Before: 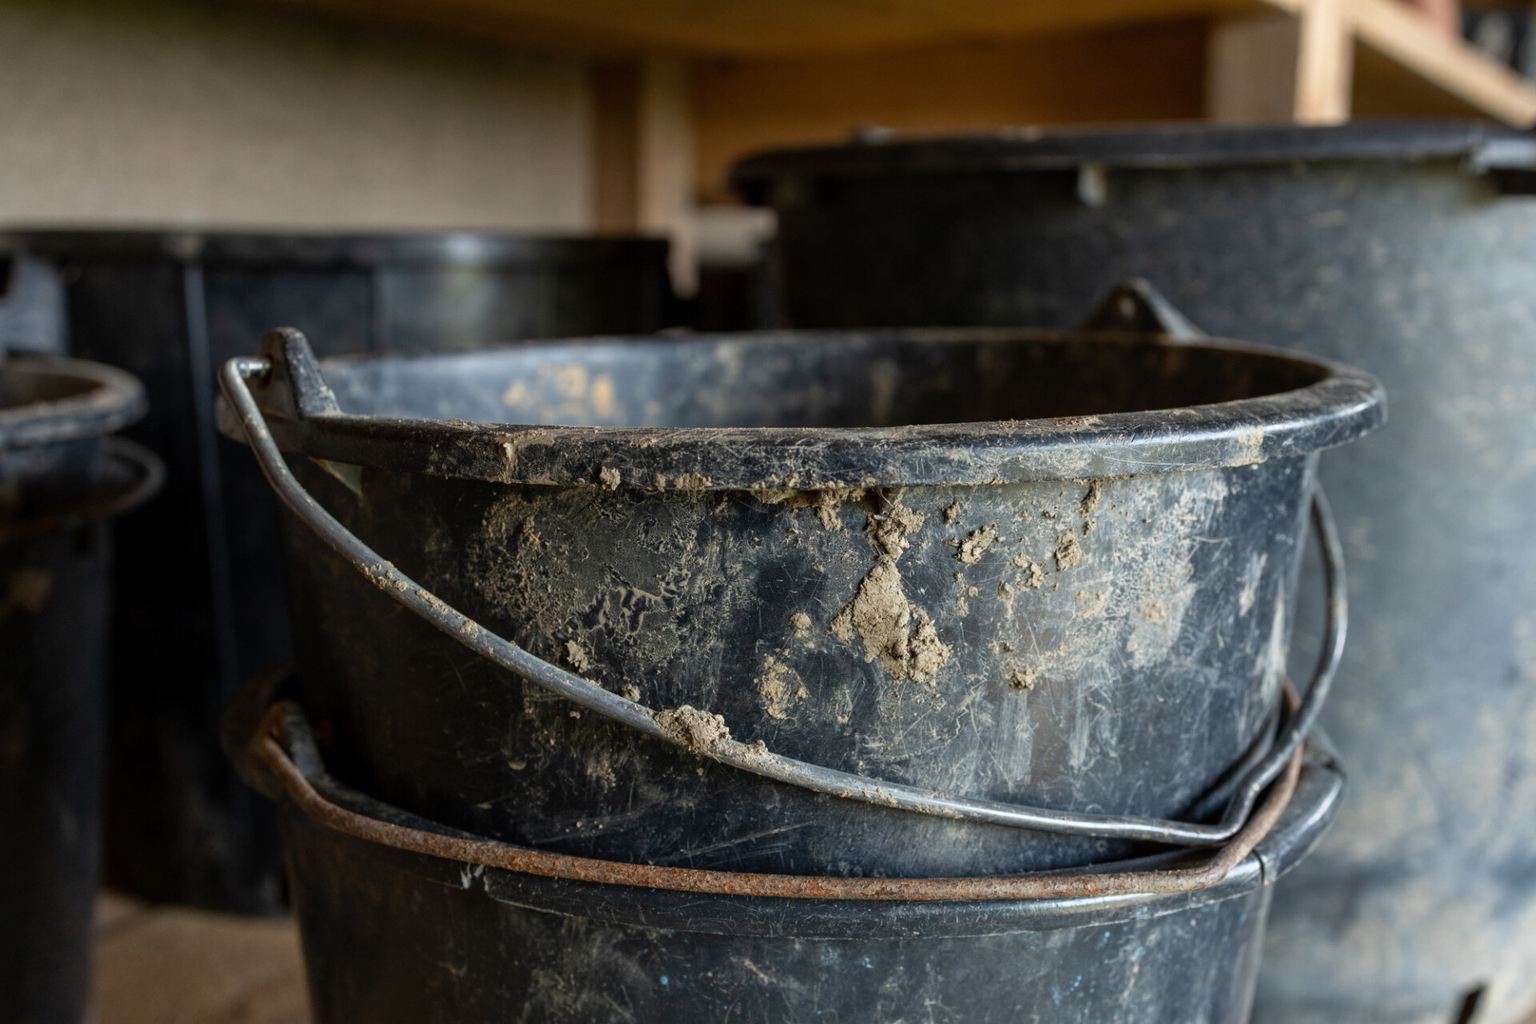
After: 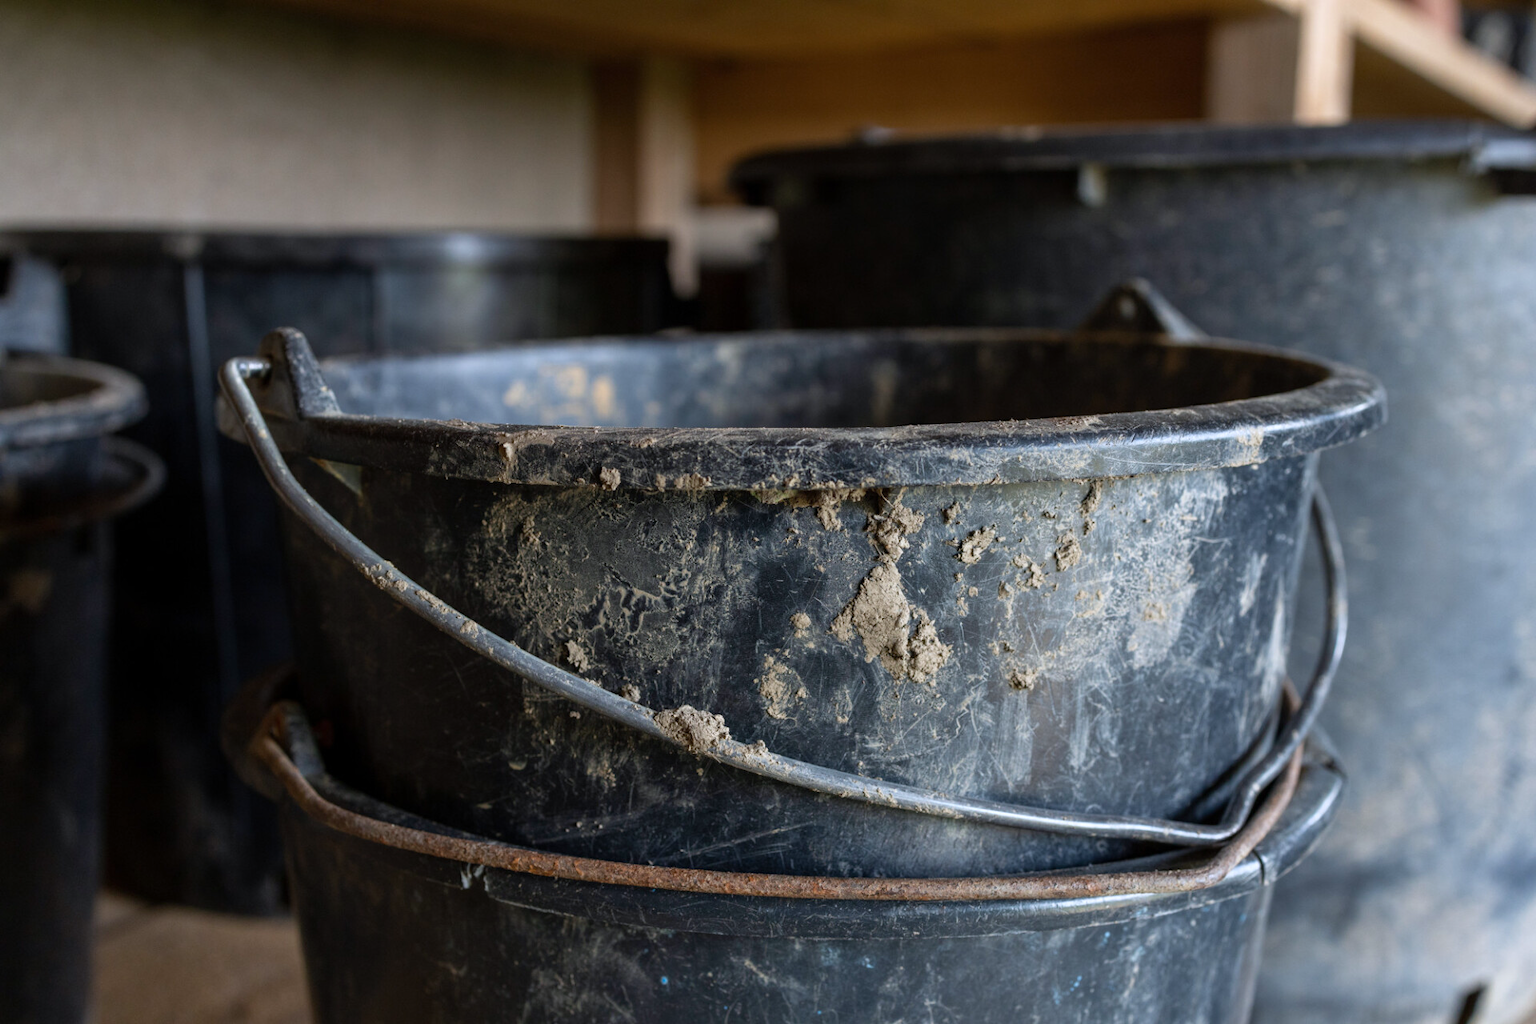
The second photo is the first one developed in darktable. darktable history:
color calibration: gray › normalize channels true, illuminant as shot in camera, x 0.358, y 0.373, temperature 4628.91 K, gamut compression 0.007
